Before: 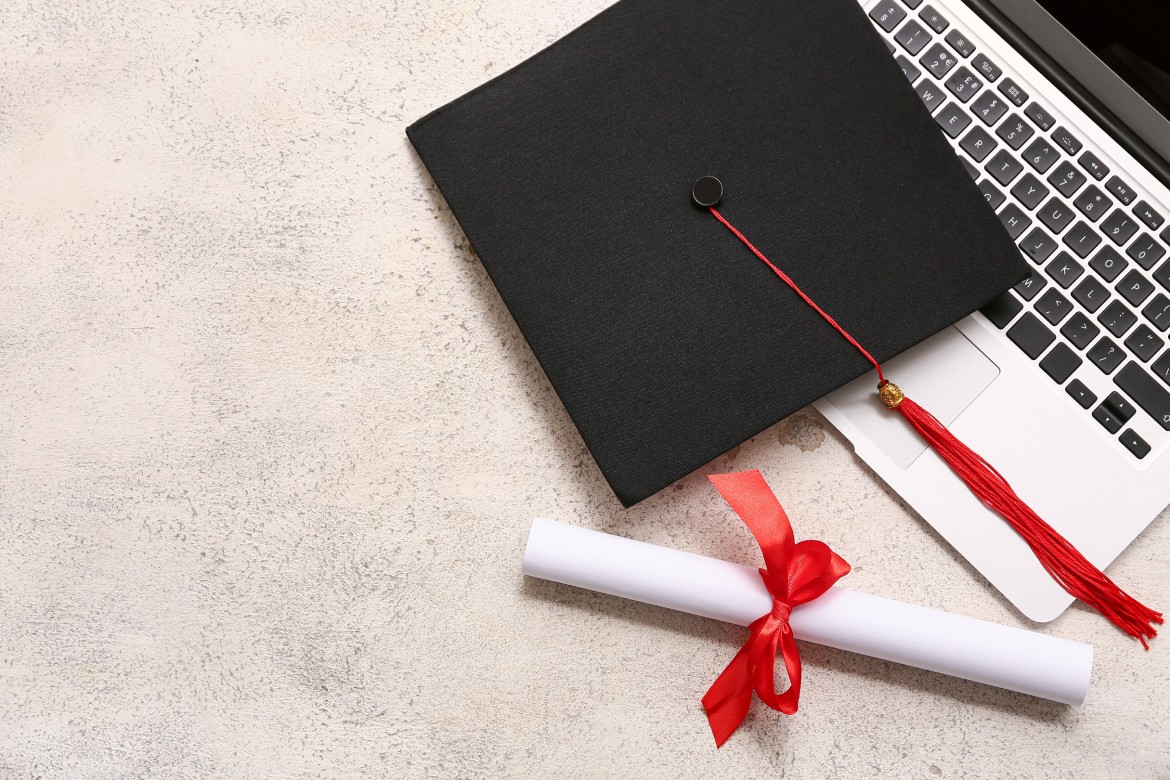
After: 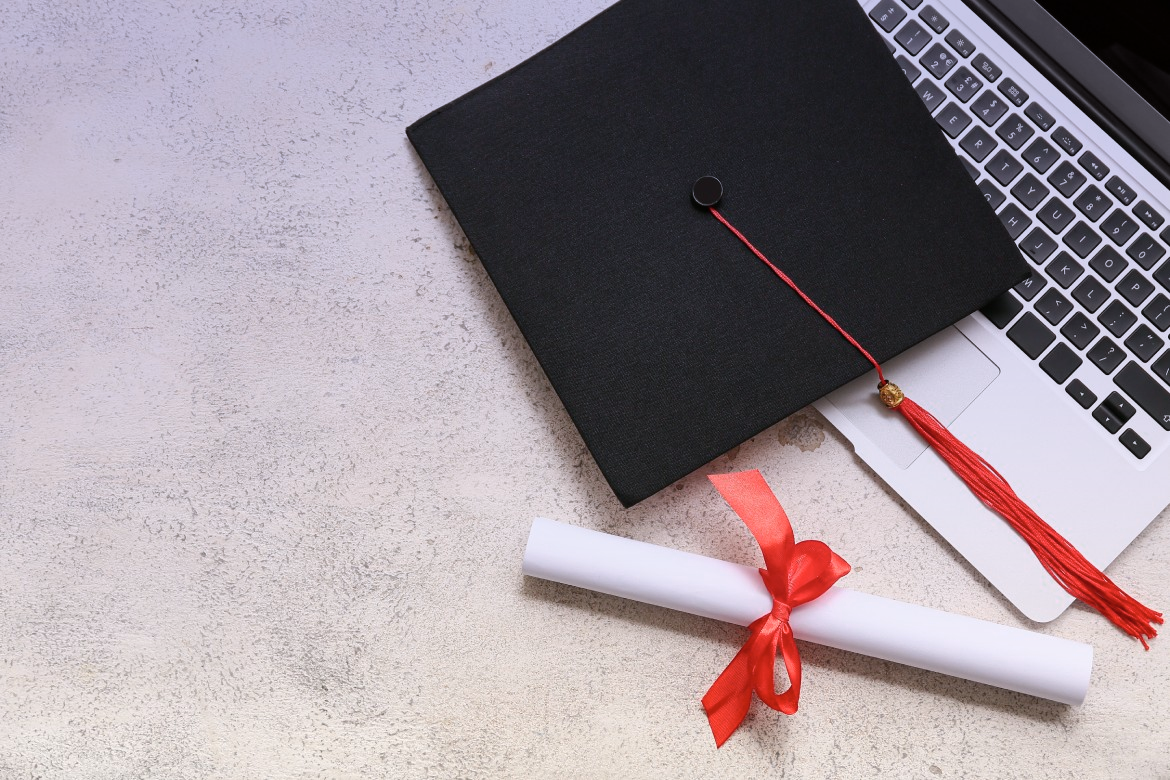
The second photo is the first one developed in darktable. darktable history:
color zones: curves: ch0 [(0.25, 0.5) (0.347, 0.092) (0.75, 0.5)]; ch1 [(0.25, 0.5) (0.33, 0.51) (0.75, 0.5)]
graduated density: hue 238.83°, saturation 50%
